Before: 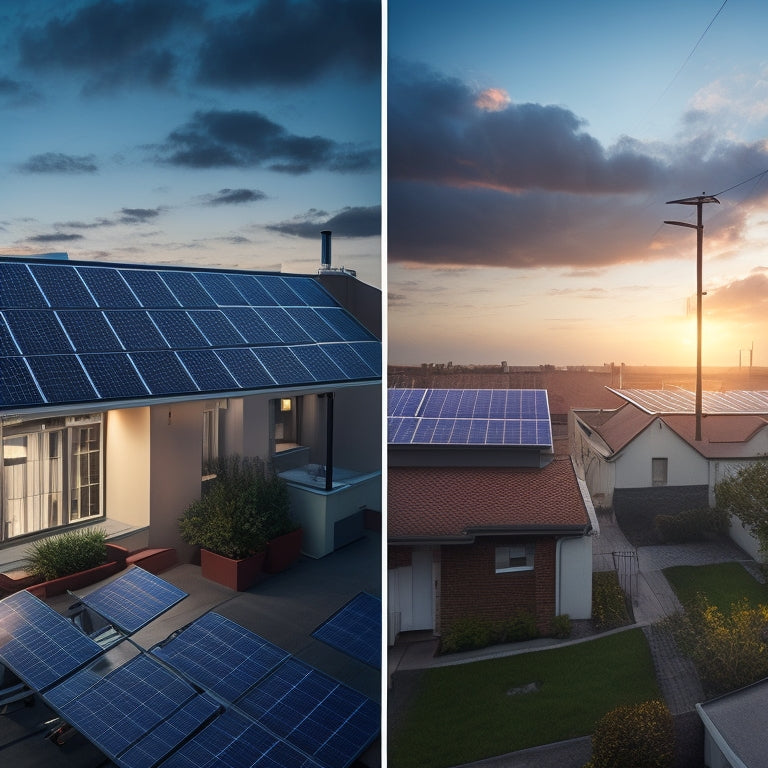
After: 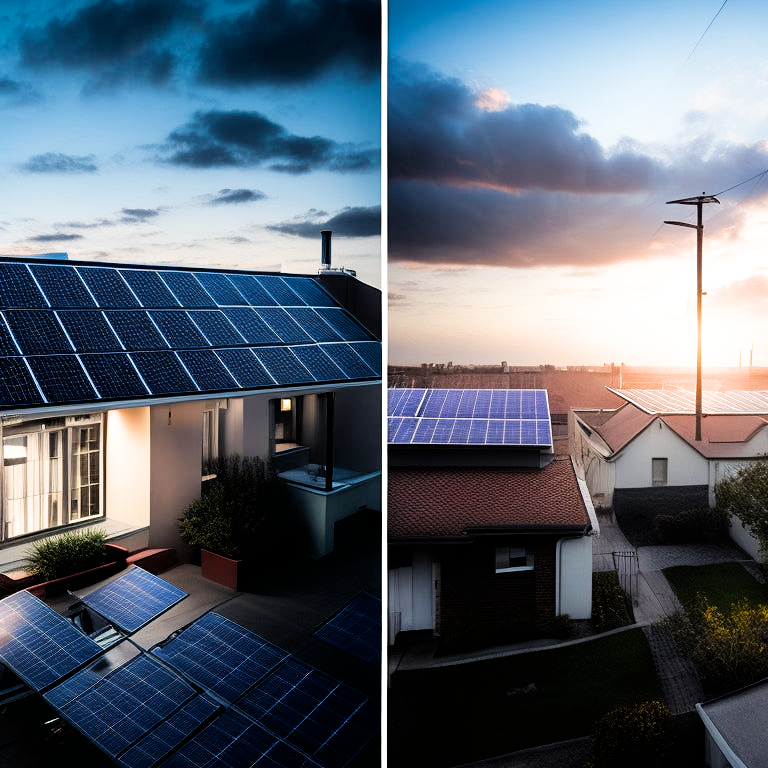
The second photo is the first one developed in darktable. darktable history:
filmic rgb: black relative exposure -5.01 EV, white relative exposure 3.56 EV, hardness 3.18, contrast 1.299, highlights saturation mix -49.87%
tone equalizer: -8 EV -0.765 EV, -7 EV -0.706 EV, -6 EV -0.619 EV, -5 EV -0.364 EV, -3 EV 0.39 EV, -2 EV 0.6 EV, -1 EV 0.675 EV, +0 EV 0.735 EV, mask exposure compensation -0.499 EV
color balance rgb: perceptual saturation grading › global saturation 20%, perceptual saturation grading › highlights -25.154%, perceptual saturation grading › shadows 25.915%, perceptual brilliance grading › global brilliance 11.191%, global vibrance 3.649%
